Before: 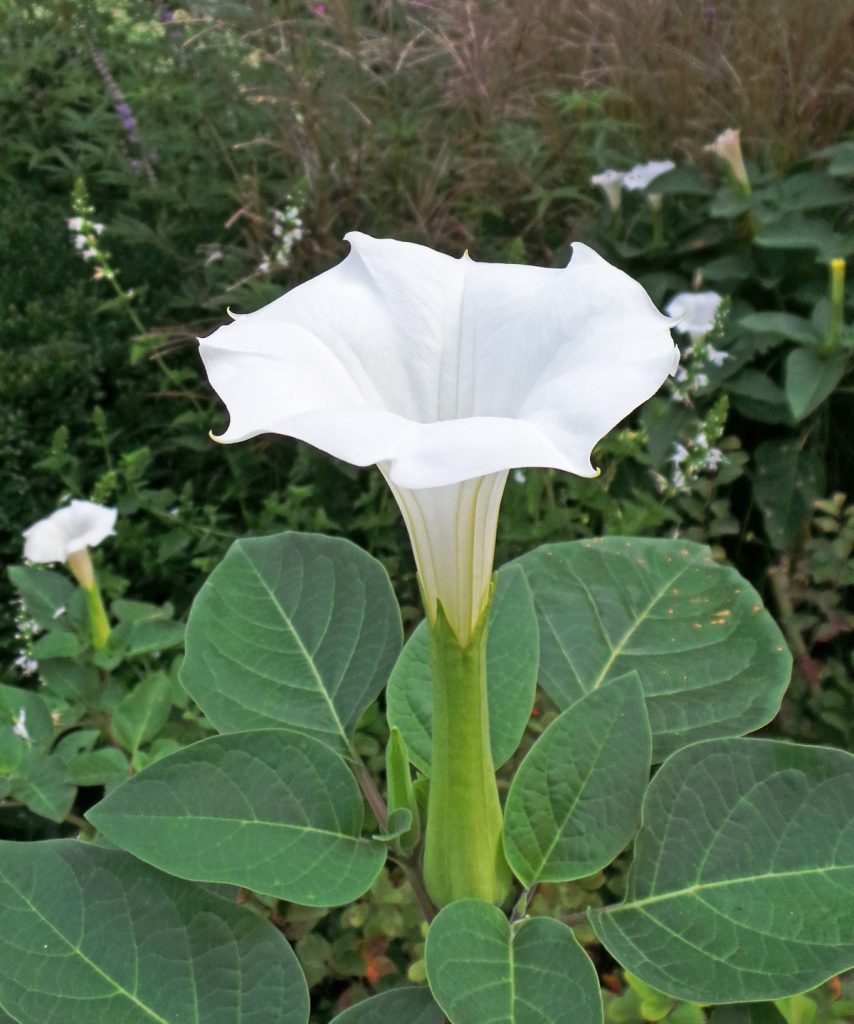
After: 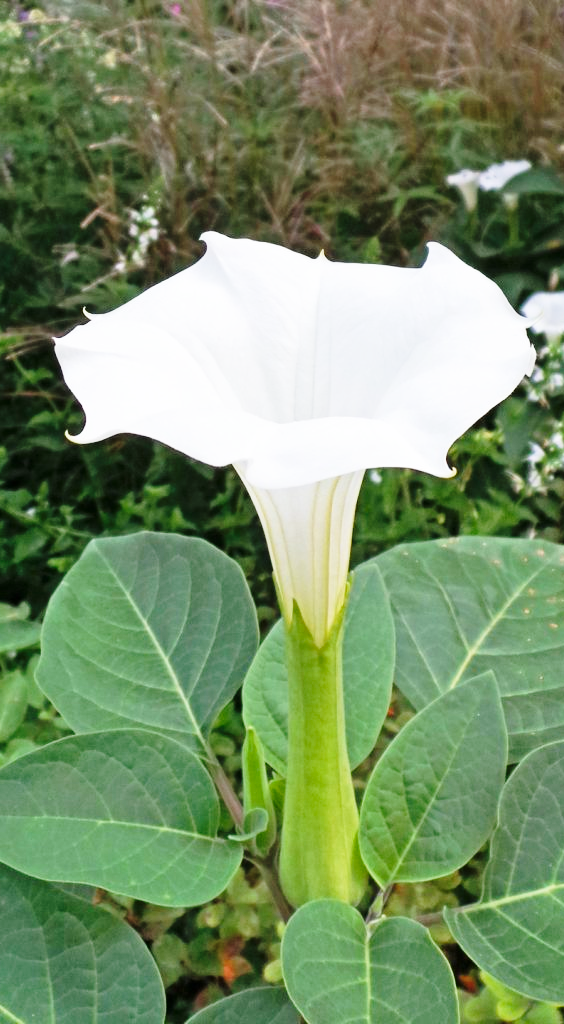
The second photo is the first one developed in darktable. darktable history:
crop: left 16.922%, right 16.935%
base curve: curves: ch0 [(0, 0) (0.028, 0.03) (0.121, 0.232) (0.46, 0.748) (0.859, 0.968) (1, 1)], preserve colors none
